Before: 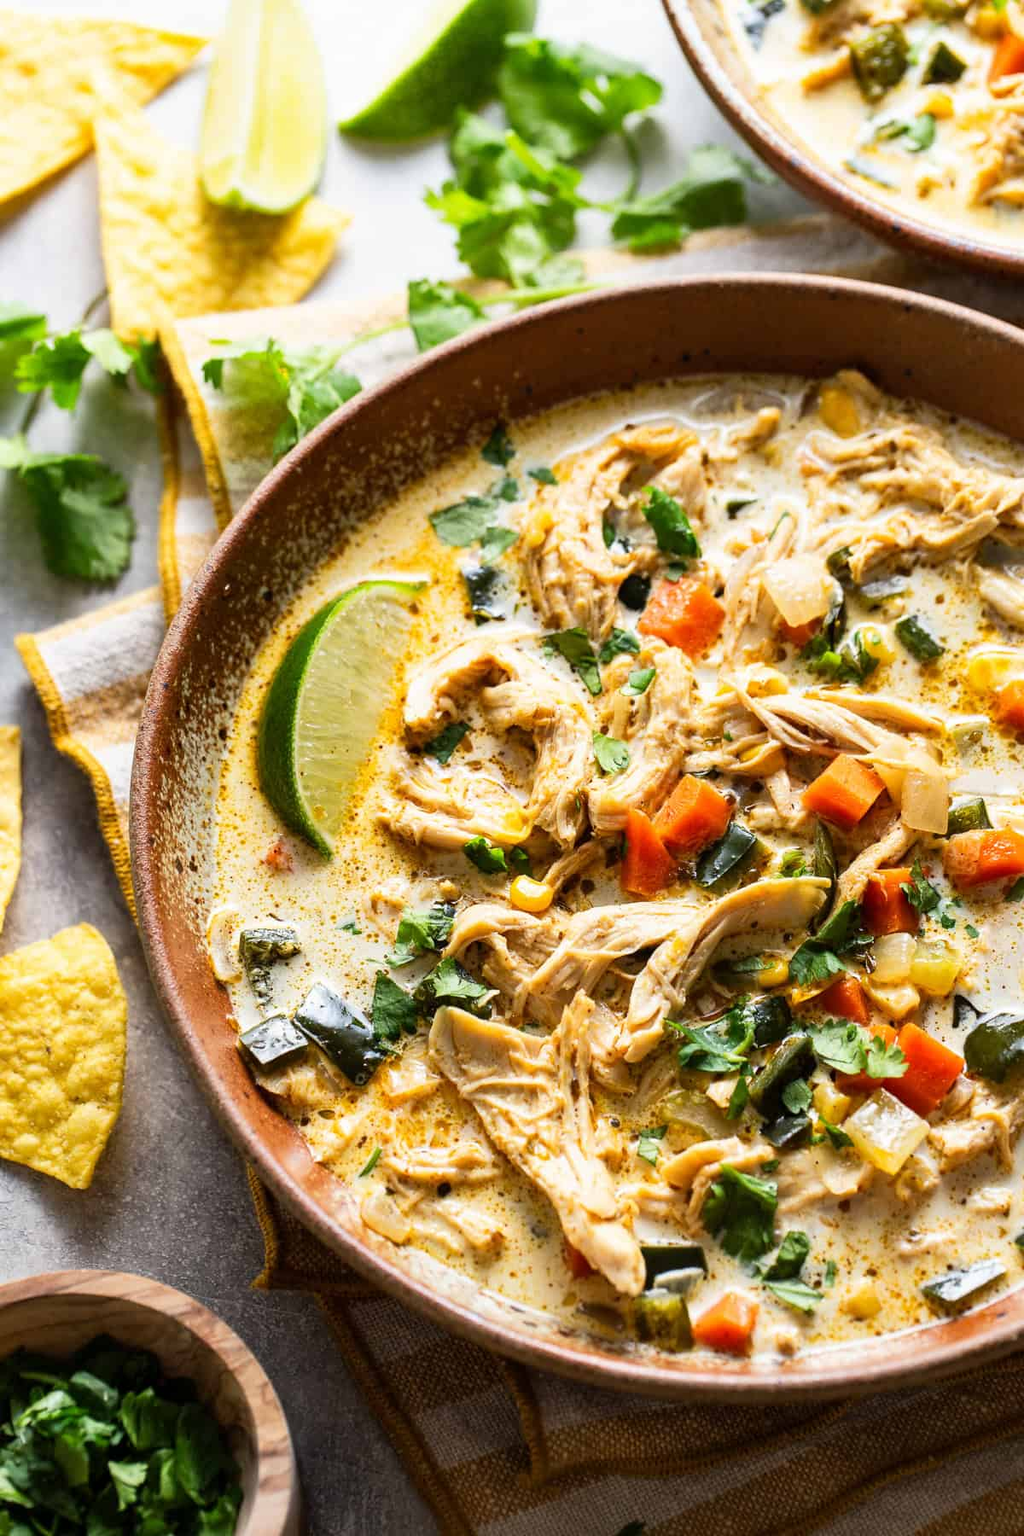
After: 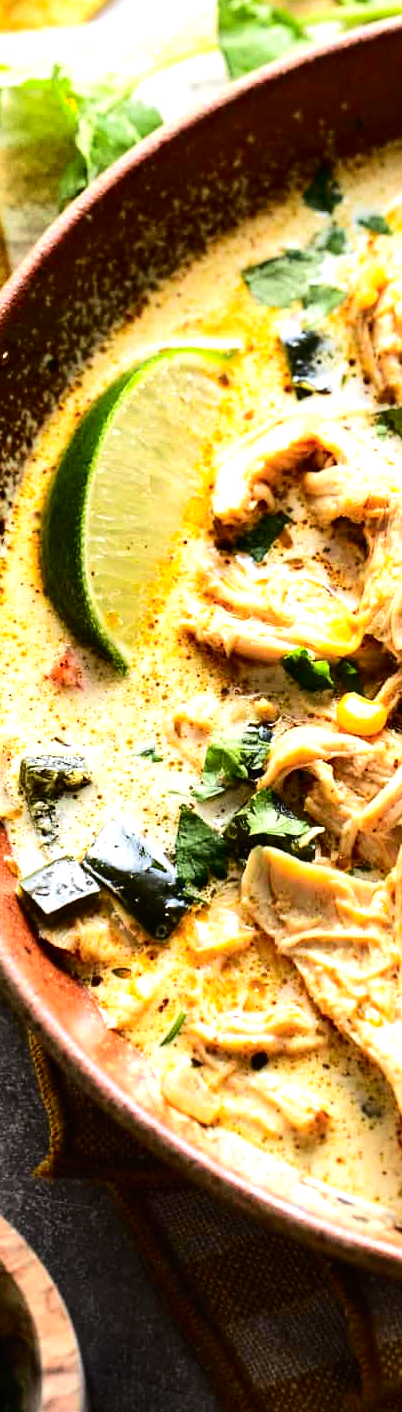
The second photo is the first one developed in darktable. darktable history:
tone equalizer: -8 EV -0.75 EV, -7 EV -0.7 EV, -6 EV -0.6 EV, -5 EV -0.4 EV, -3 EV 0.4 EV, -2 EV 0.6 EV, -1 EV 0.7 EV, +0 EV 0.75 EV, edges refinement/feathering 500, mask exposure compensation -1.57 EV, preserve details no
crop and rotate: left 21.77%, top 18.528%, right 44.676%, bottom 2.997%
tone curve: curves: ch0 [(0, 0.008) (0.046, 0.032) (0.151, 0.108) (0.367, 0.379) (0.496, 0.526) (0.771, 0.786) (0.857, 0.85) (1, 0.965)]; ch1 [(0, 0) (0.248, 0.252) (0.388, 0.383) (0.482, 0.478) (0.499, 0.499) (0.518, 0.518) (0.544, 0.552) (0.585, 0.617) (0.683, 0.735) (0.823, 0.894) (1, 1)]; ch2 [(0, 0) (0.302, 0.284) (0.427, 0.417) (0.473, 0.47) (0.503, 0.503) (0.523, 0.518) (0.55, 0.563) (0.624, 0.643) (0.753, 0.764) (1, 1)], color space Lab, independent channels, preserve colors none
